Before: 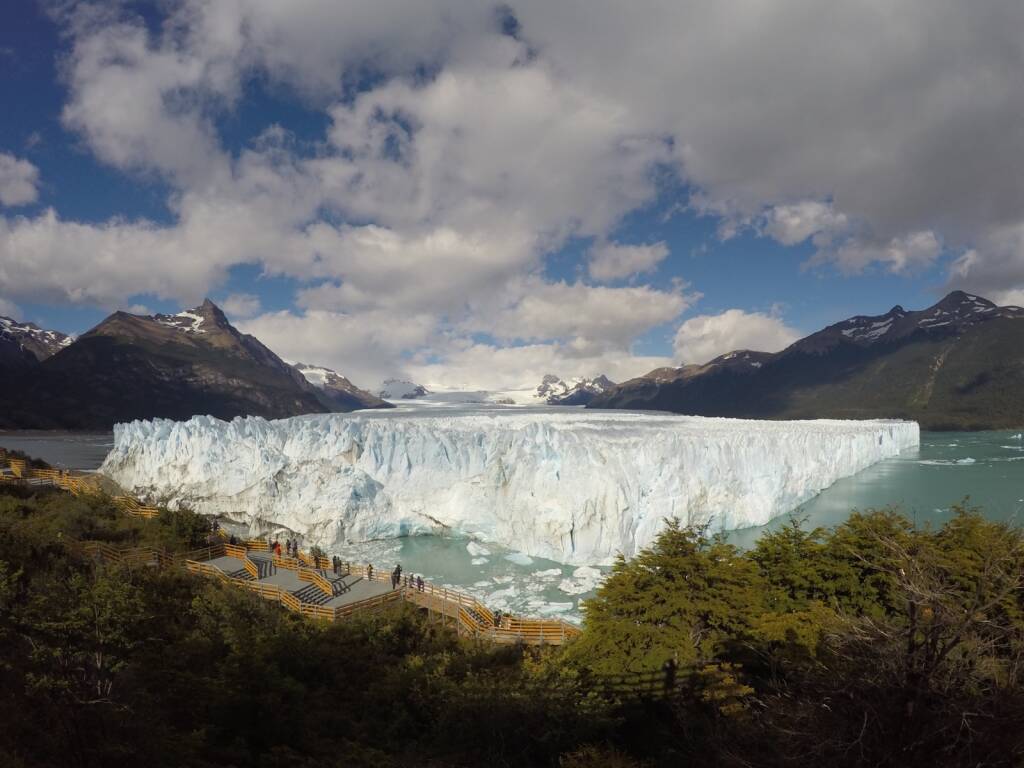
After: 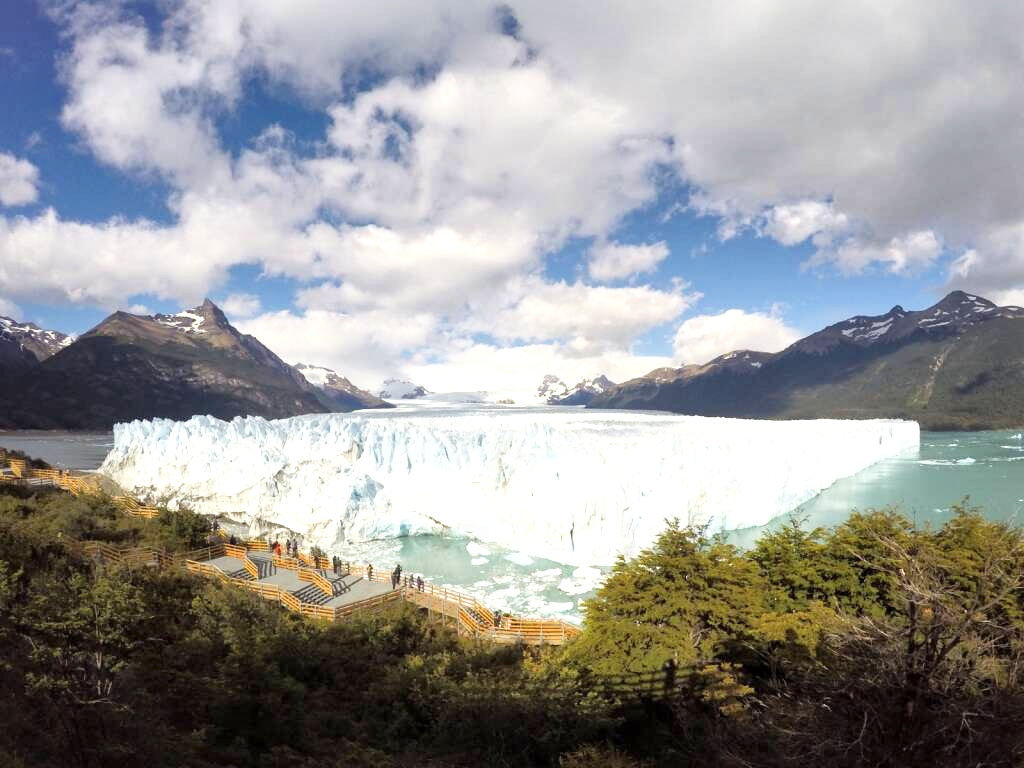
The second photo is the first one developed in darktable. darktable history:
local contrast: mode bilateral grid, contrast 19, coarseness 49, detail 141%, midtone range 0.2
exposure: black level correction 0, exposure 1.389 EV, compensate highlight preservation false
filmic rgb: black relative exposure -11.36 EV, white relative exposure 3.22 EV, hardness 6.69
